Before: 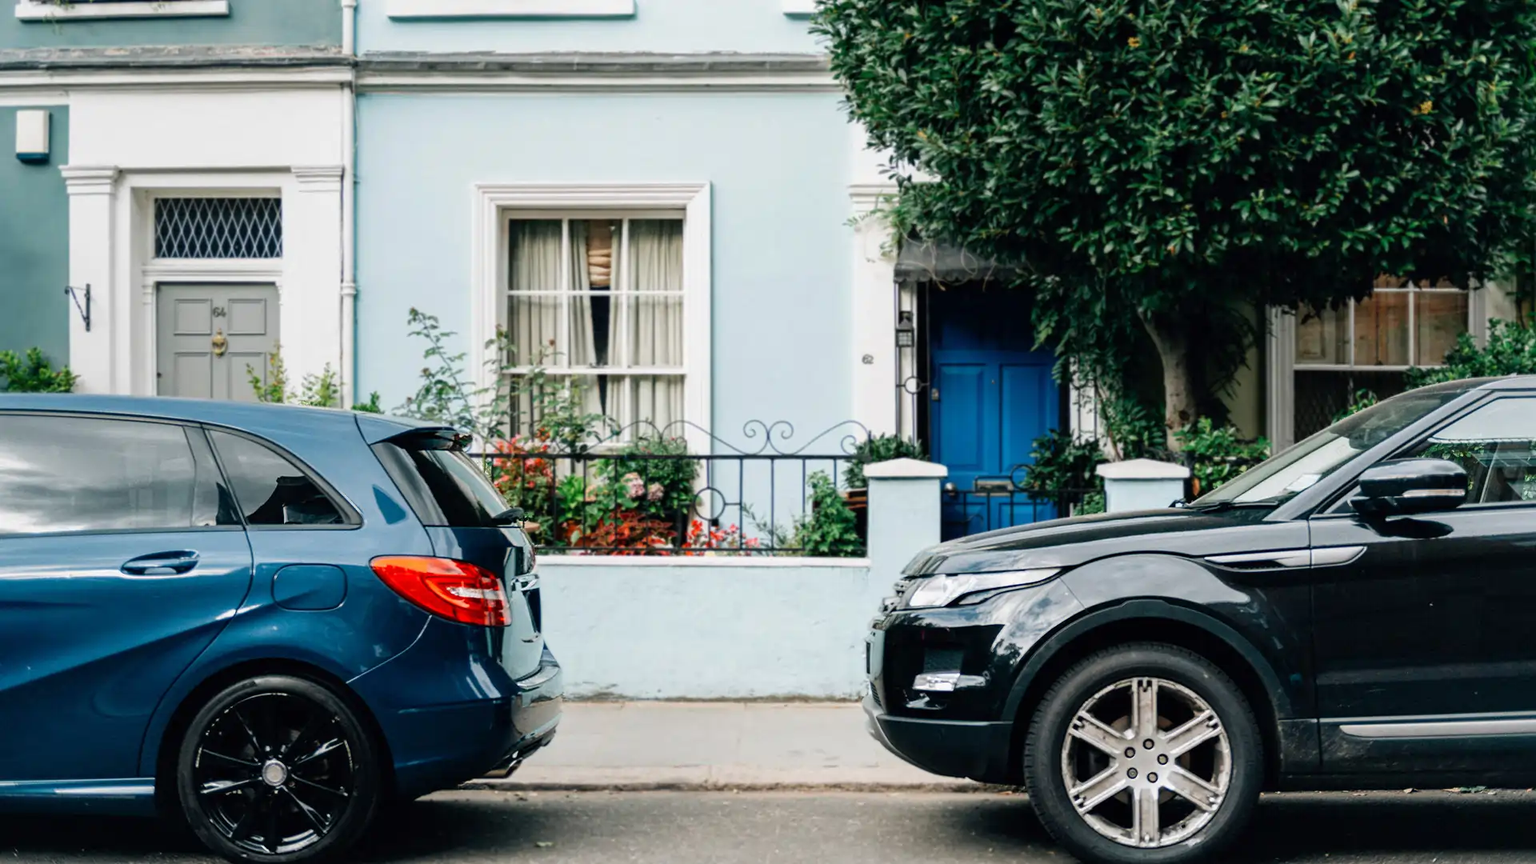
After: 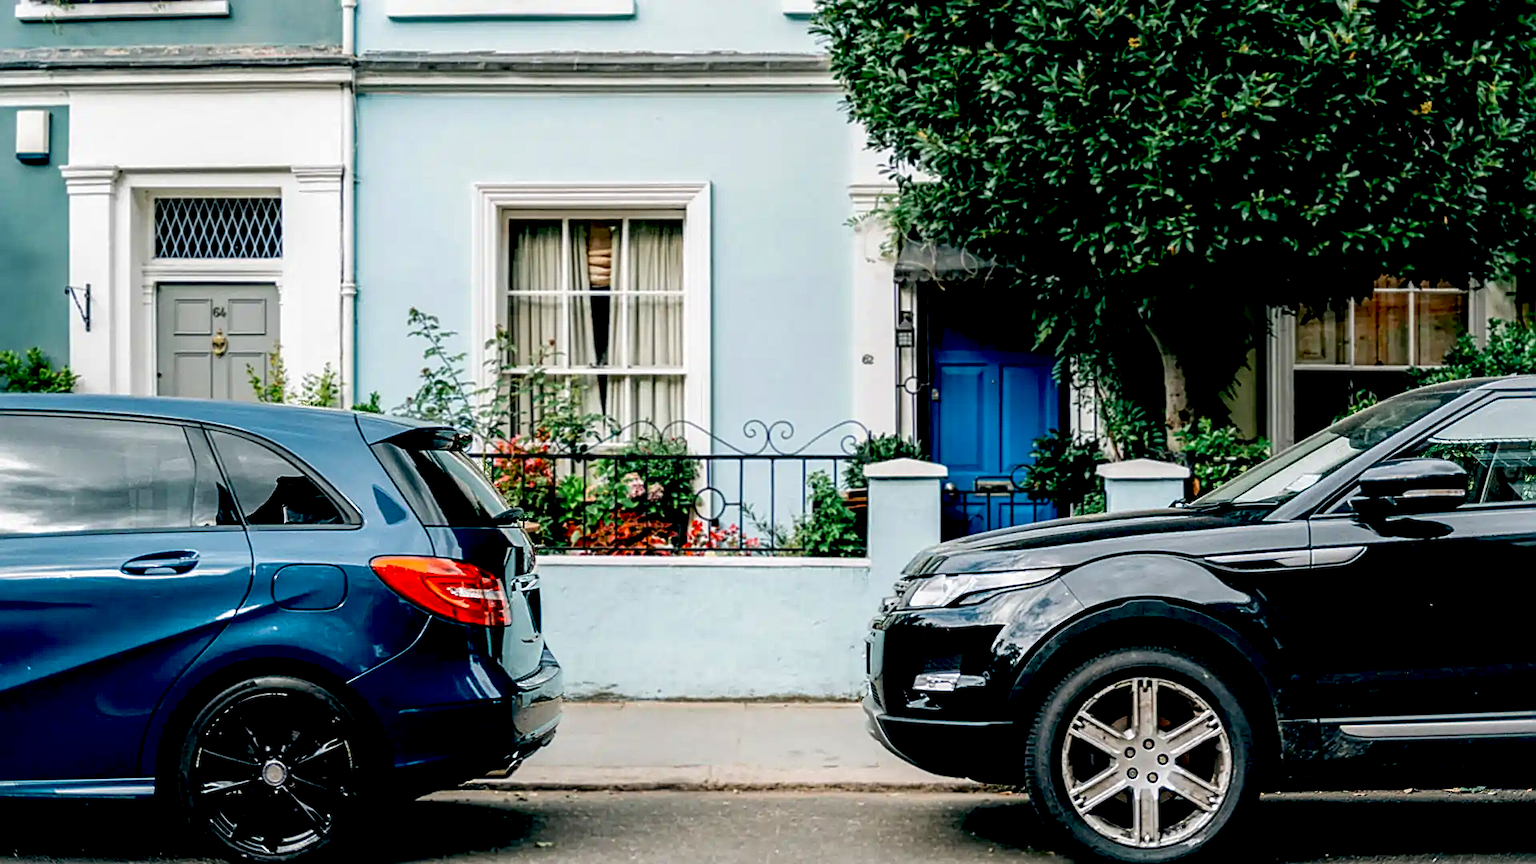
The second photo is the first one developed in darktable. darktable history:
sharpen: amount 0.569
velvia: strength 14.57%
local contrast: on, module defaults
exposure: black level correction 0.025, exposure 0.181 EV, compensate highlight preservation false
tone equalizer: edges refinement/feathering 500, mask exposure compensation -1.57 EV, preserve details no
